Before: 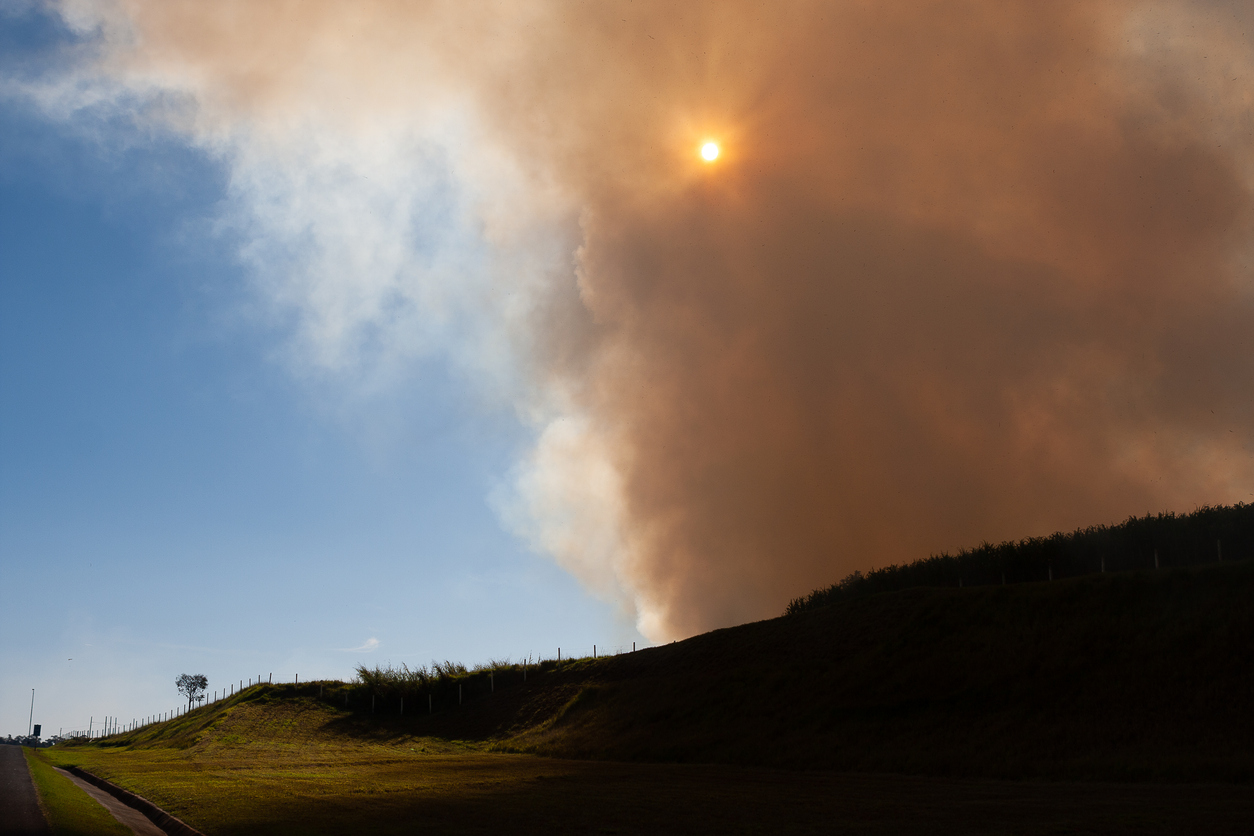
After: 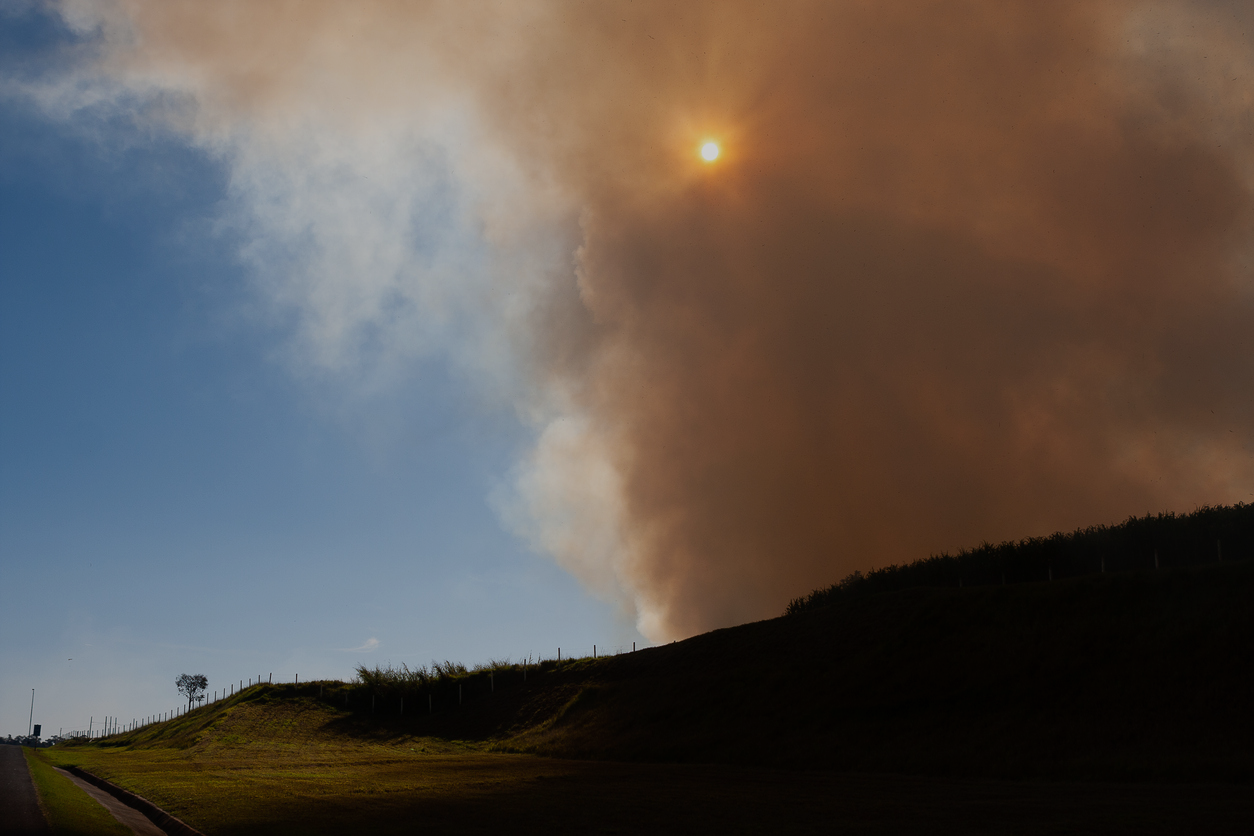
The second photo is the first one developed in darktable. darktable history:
exposure: black level correction 0, exposure -0.735 EV, compensate highlight preservation false
